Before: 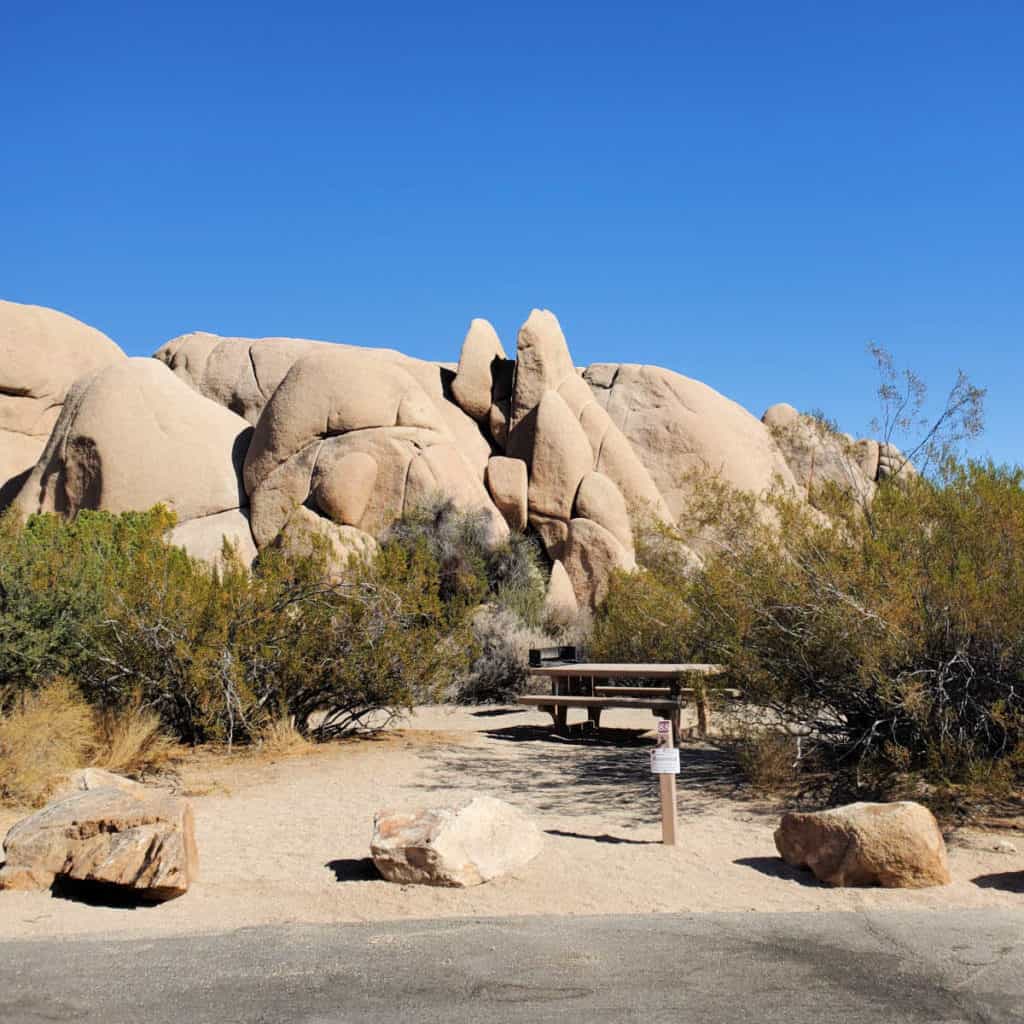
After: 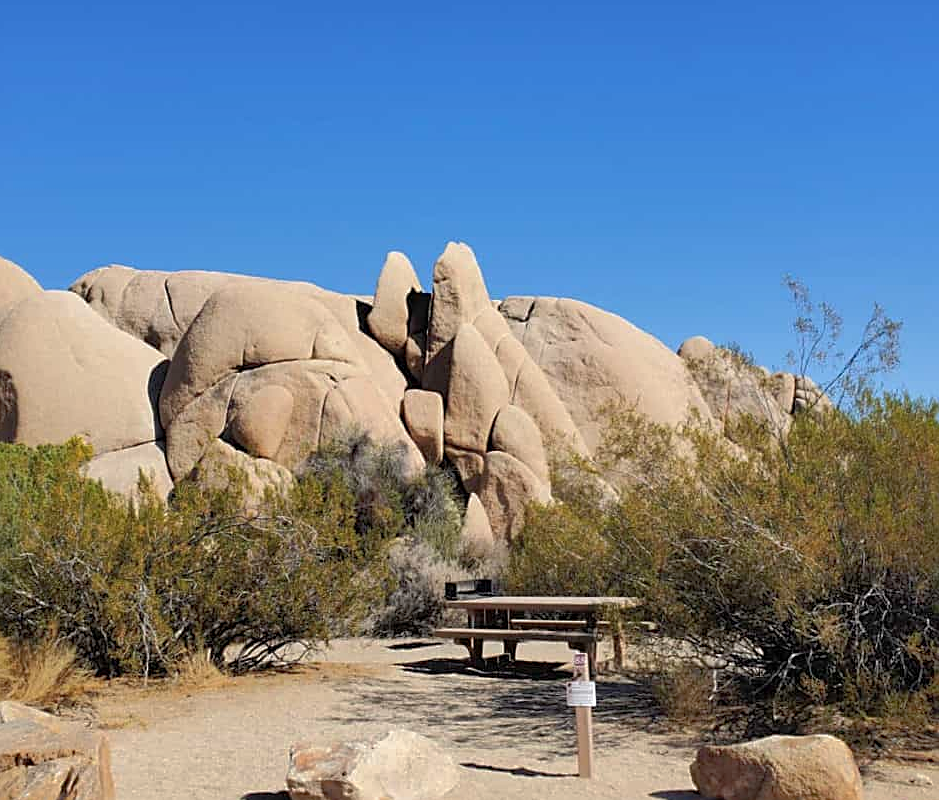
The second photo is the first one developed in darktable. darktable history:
crop: left 8.236%, top 6.583%, bottom 15.225%
shadows and highlights: on, module defaults
sharpen: on, module defaults
